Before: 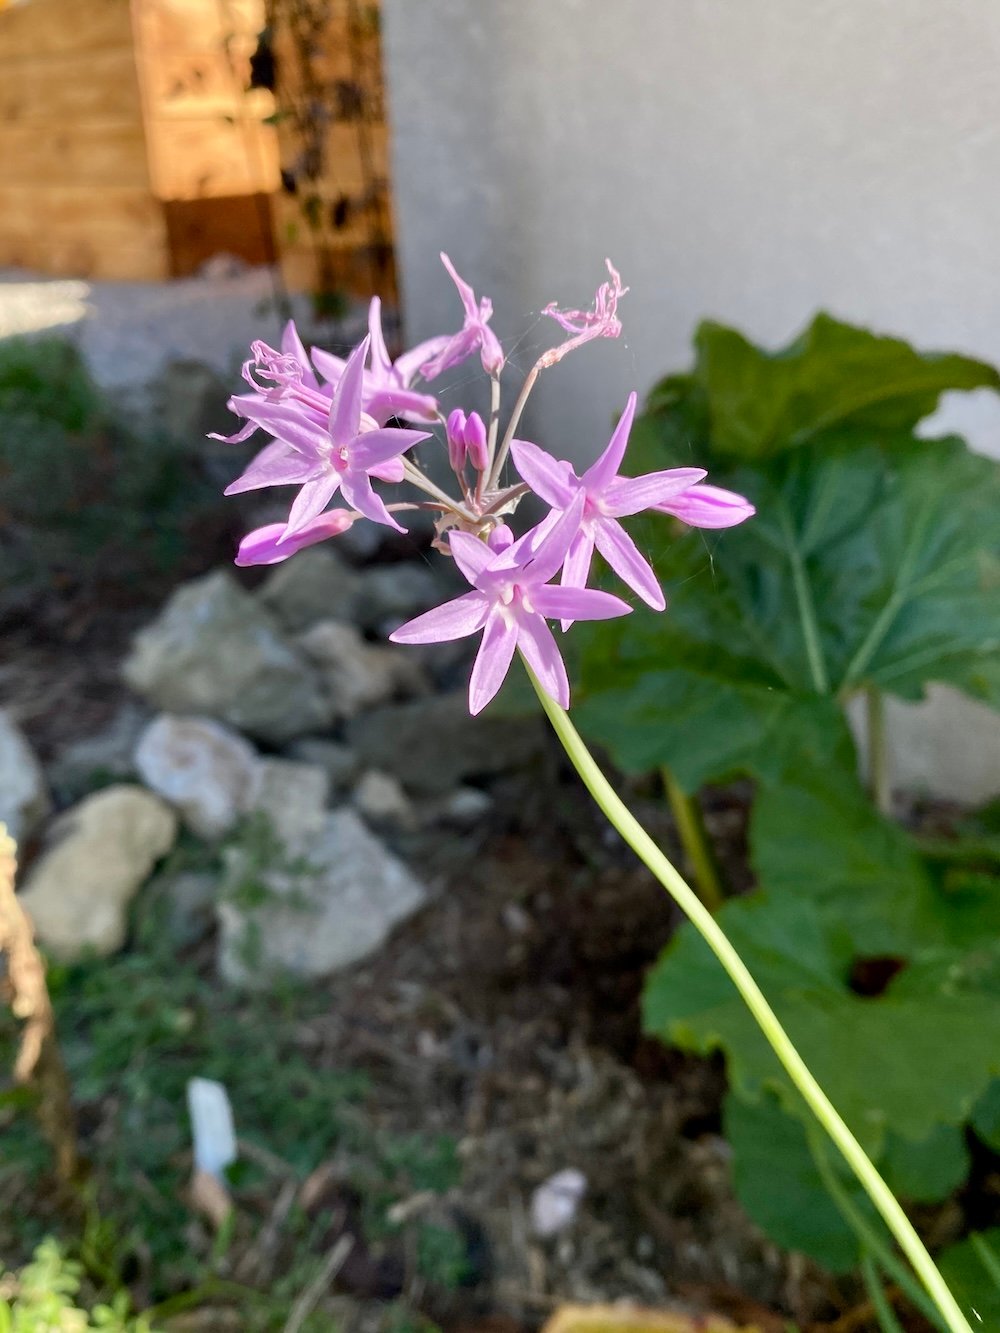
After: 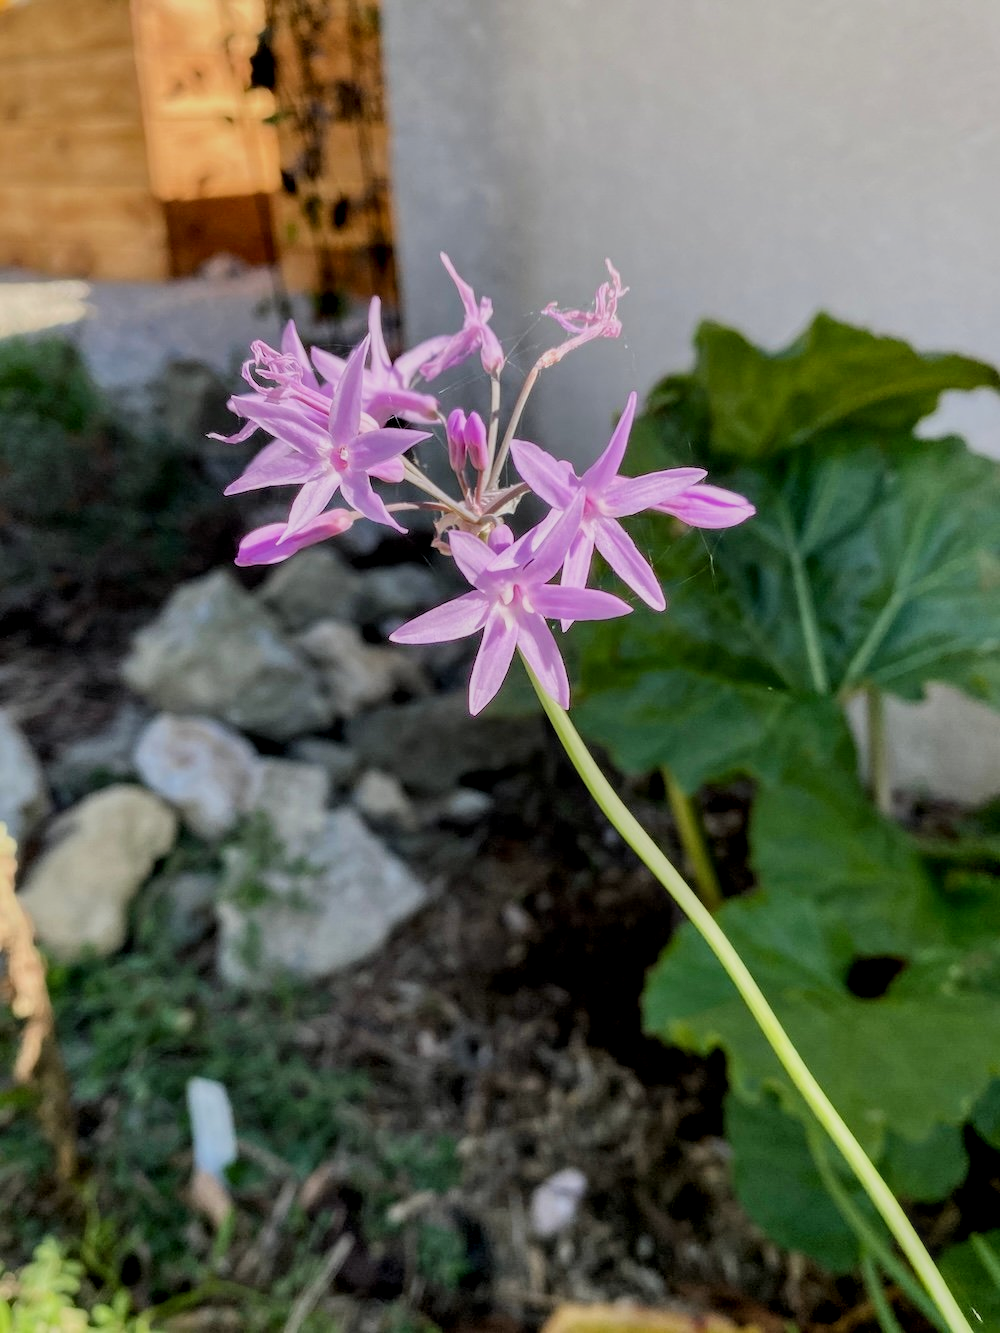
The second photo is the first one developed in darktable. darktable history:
exposure: compensate highlight preservation false
filmic rgb: black relative exposure -7.65 EV, white relative exposure 4.56 EV, hardness 3.61, color science v6 (2022)
local contrast: on, module defaults
